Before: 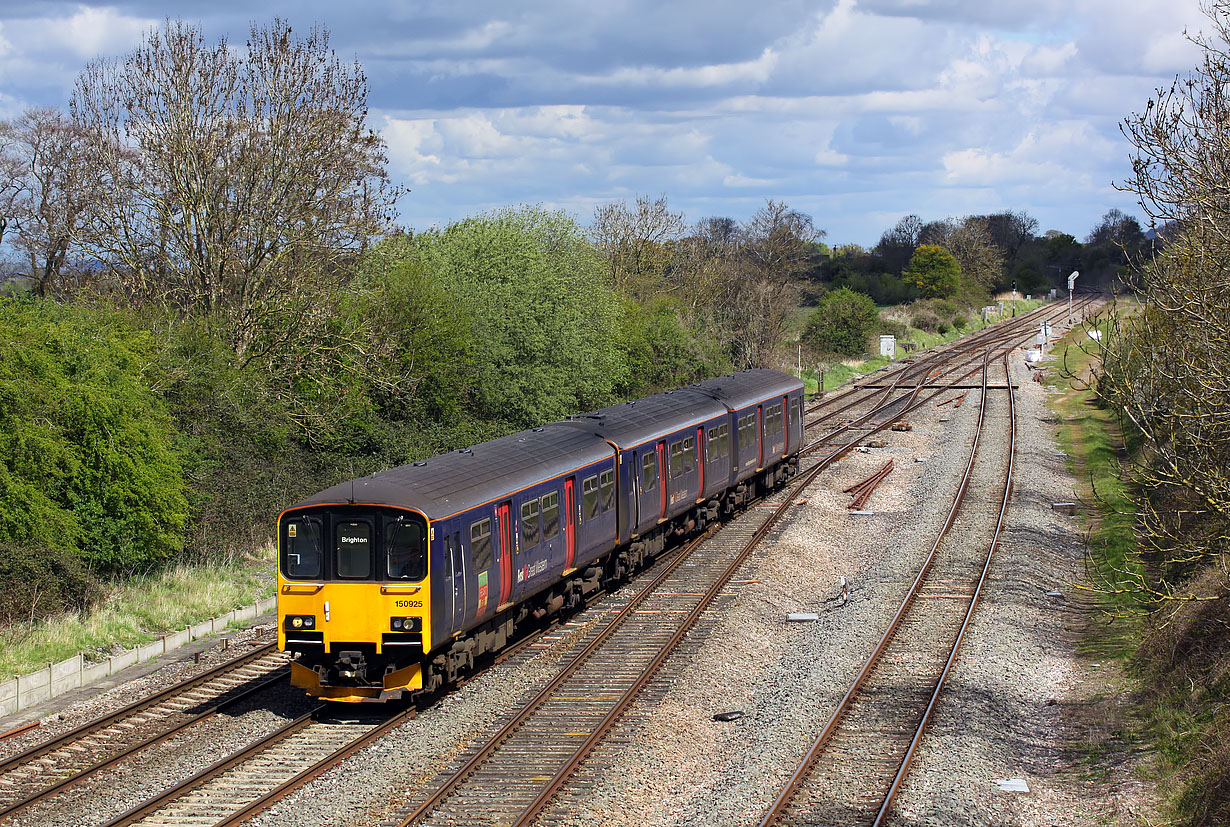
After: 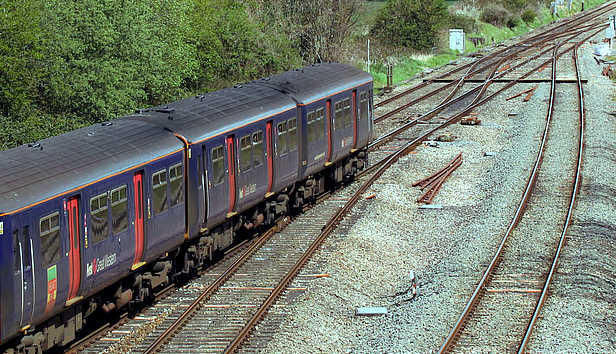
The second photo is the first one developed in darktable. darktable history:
crop: left 35.109%, top 37.078%, right 14.764%, bottom 20.072%
color balance rgb: power › hue 328.31°, highlights gain › chroma 4%, highlights gain › hue 203.43°, perceptual saturation grading › global saturation -1.319%
exposure: black level correction 0.001, exposure 0.191 EV, compensate highlight preservation false
